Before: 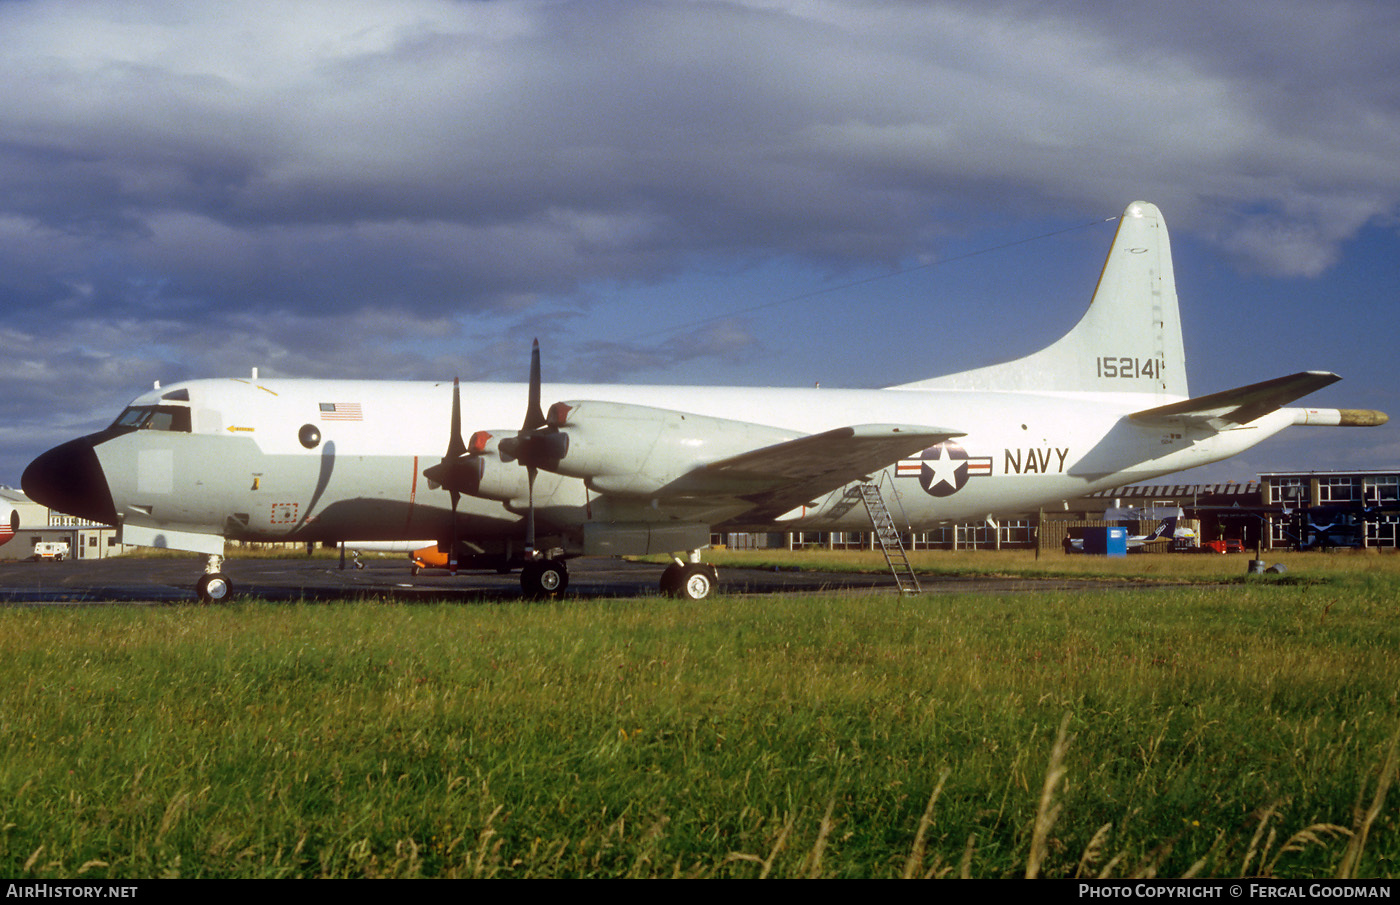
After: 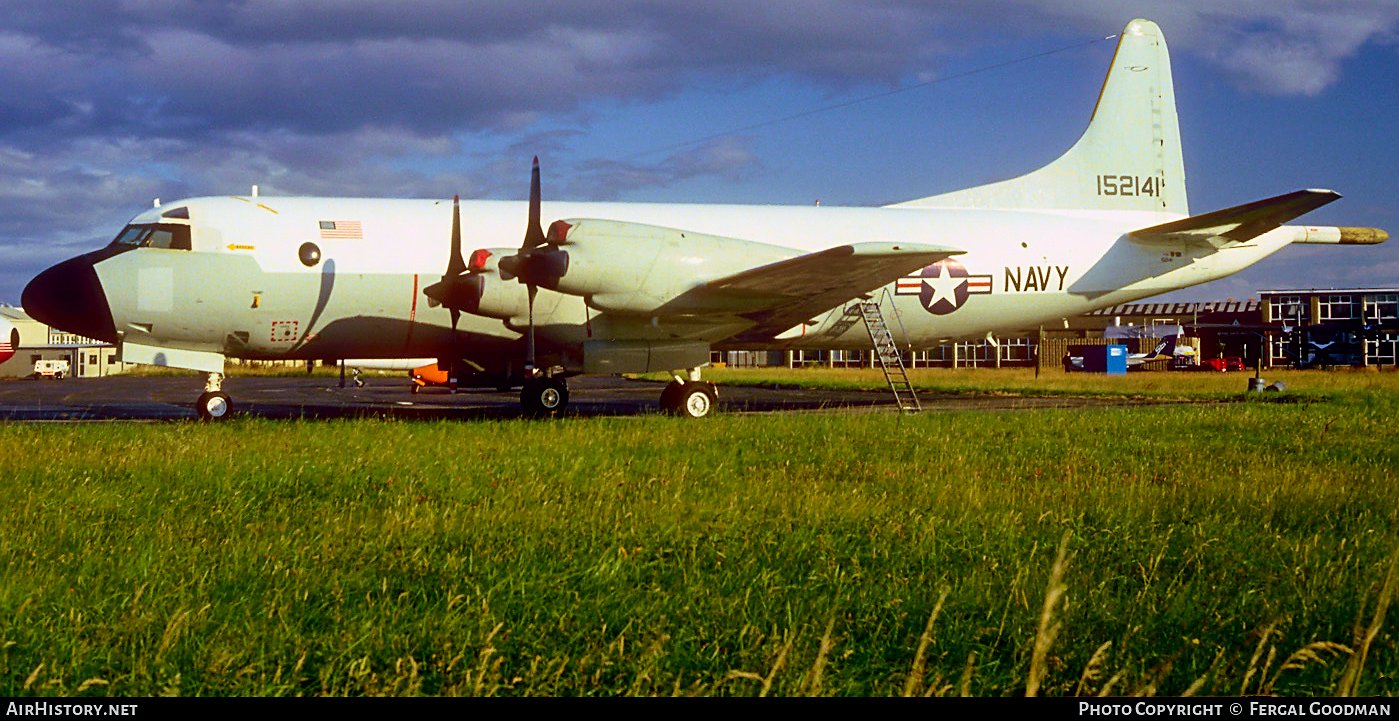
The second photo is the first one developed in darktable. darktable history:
tone curve: curves: ch0 [(0, 0) (0.058, 0.027) (0.214, 0.183) (0.304, 0.288) (0.51, 0.549) (0.658, 0.7) (0.741, 0.775) (0.844, 0.866) (0.986, 0.957)]; ch1 [(0, 0) (0.172, 0.123) (0.312, 0.296) (0.437, 0.429) (0.471, 0.469) (0.502, 0.5) (0.513, 0.515) (0.572, 0.603) (0.617, 0.653) (0.68, 0.724) (0.889, 0.924) (1, 1)]; ch2 [(0, 0) (0.411, 0.424) (0.489, 0.49) (0.502, 0.5) (0.517, 0.519) (0.549, 0.578) (0.604, 0.628) (0.693, 0.686) (1, 1)], color space Lab, independent channels, preserve colors none
velvia: on, module defaults
color balance rgb: power › hue 210.72°, linear chroma grading › global chroma 9.99%, perceptual saturation grading › global saturation 19.393%, global vibrance 25.201%
crop and rotate: top 20.284%
sharpen: on, module defaults
